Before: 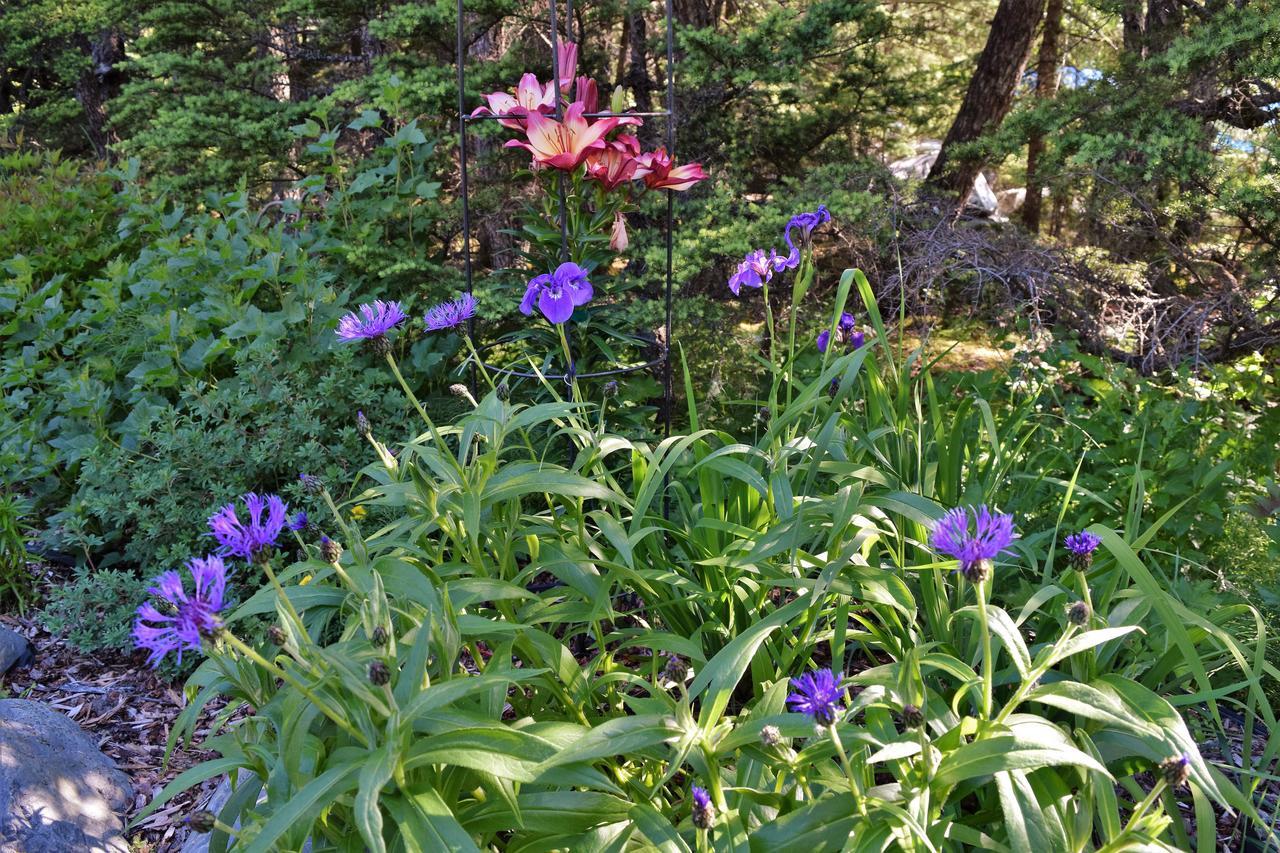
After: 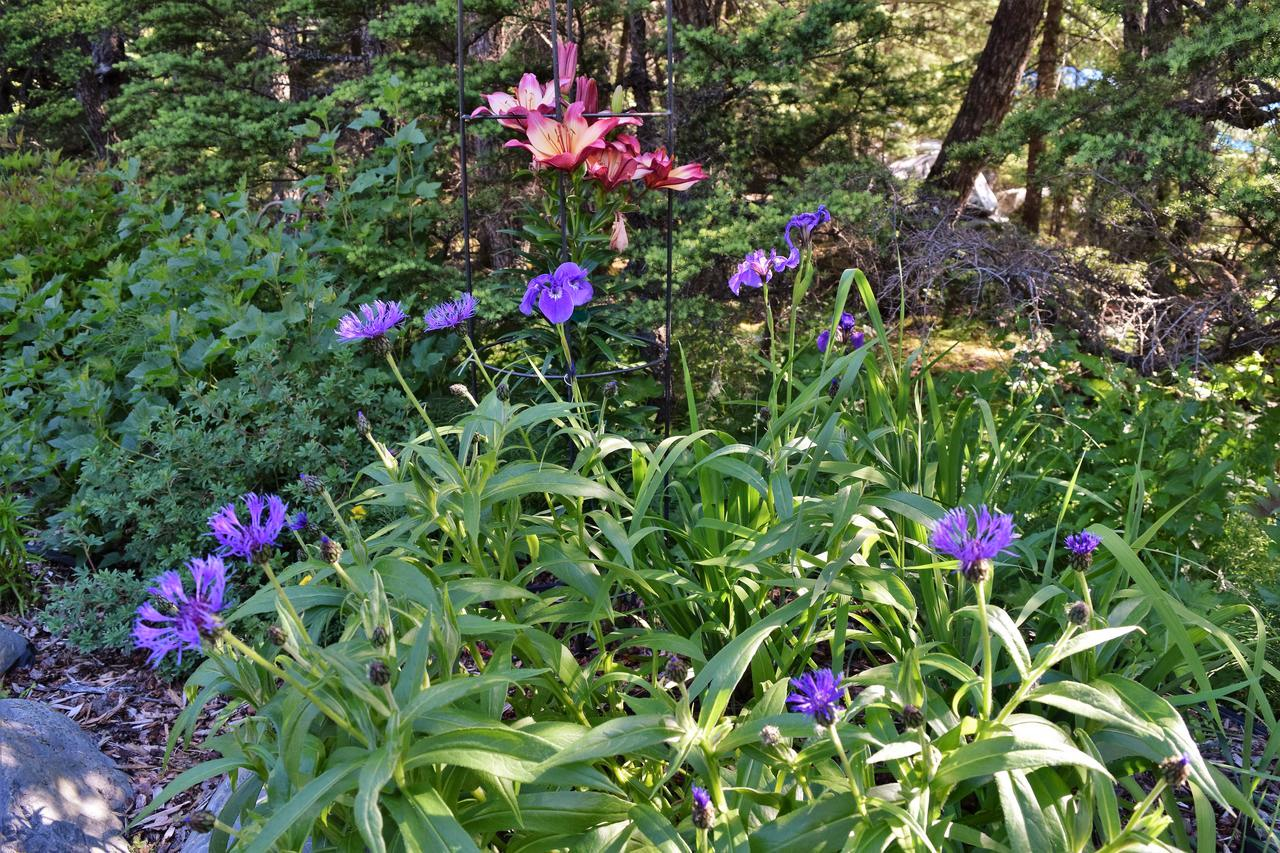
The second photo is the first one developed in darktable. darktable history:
contrast brightness saturation: contrast 0.096, brightness 0.022, saturation 0.019
